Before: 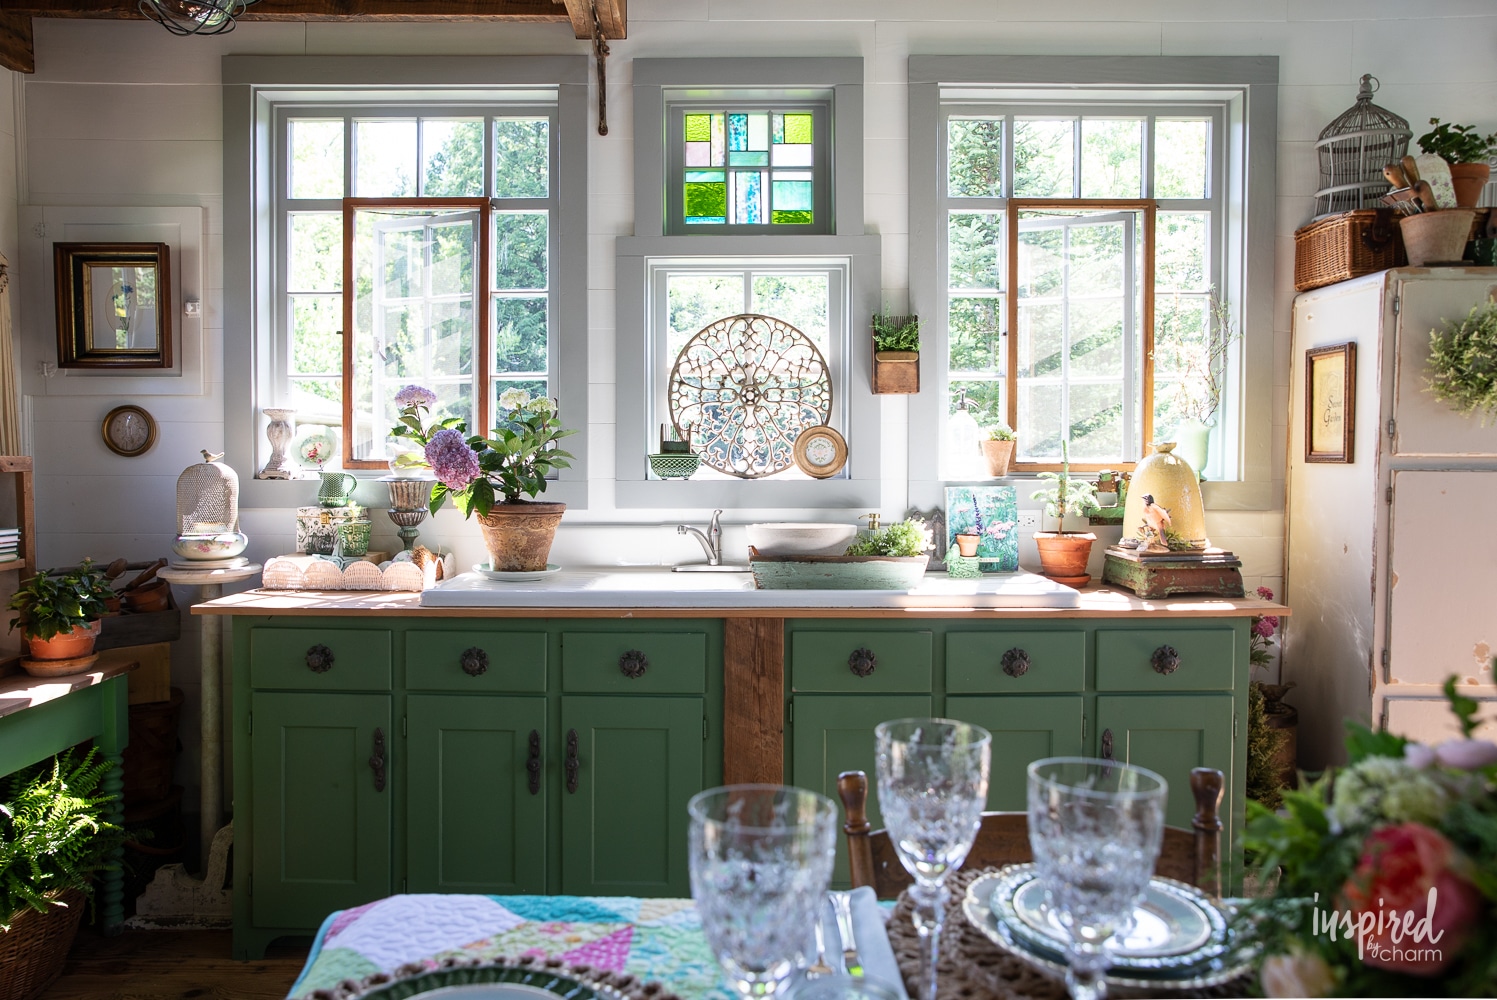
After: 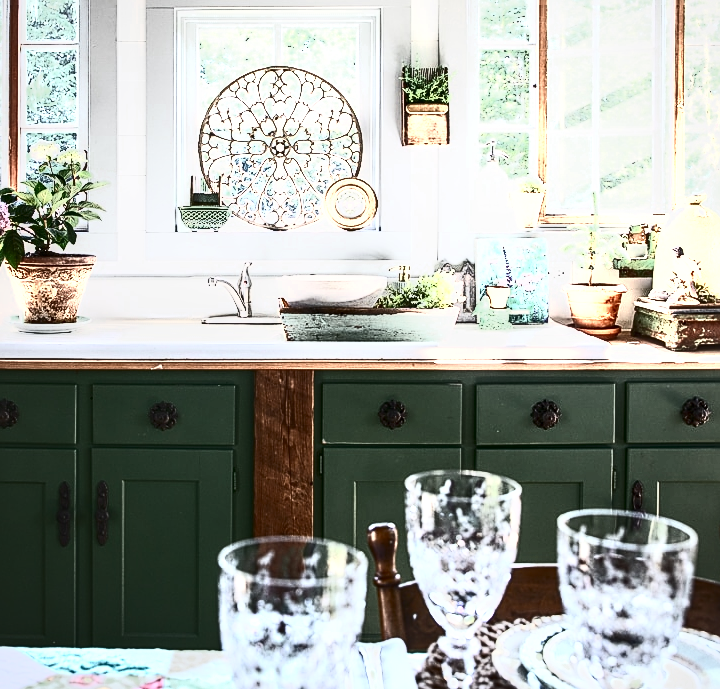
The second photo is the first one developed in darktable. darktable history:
contrast brightness saturation: contrast 0.932, brightness 0.203
crop: left 31.411%, top 24.801%, right 20.462%, bottom 6.259%
local contrast: detail 130%
color zones: curves: ch0 [(0.018, 0.548) (0.197, 0.654) (0.425, 0.447) (0.605, 0.658) (0.732, 0.579)]; ch1 [(0.105, 0.531) (0.224, 0.531) (0.386, 0.39) (0.618, 0.456) (0.732, 0.456) (0.956, 0.421)]; ch2 [(0.039, 0.583) (0.215, 0.465) (0.399, 0.544) (0.465, 0.548) (0.614, 0.447) (0.724, 0.43) (0.882, 0.623) (0.956, 0.632)]
exposure: exposure 0.195 EV, compensate exposure bias true, compensate highlight preservation false
vignetting: fall-off radius 82.29%, brightness -0.189, saturation -0.294, unbound false
sharpen: amount 0.489
